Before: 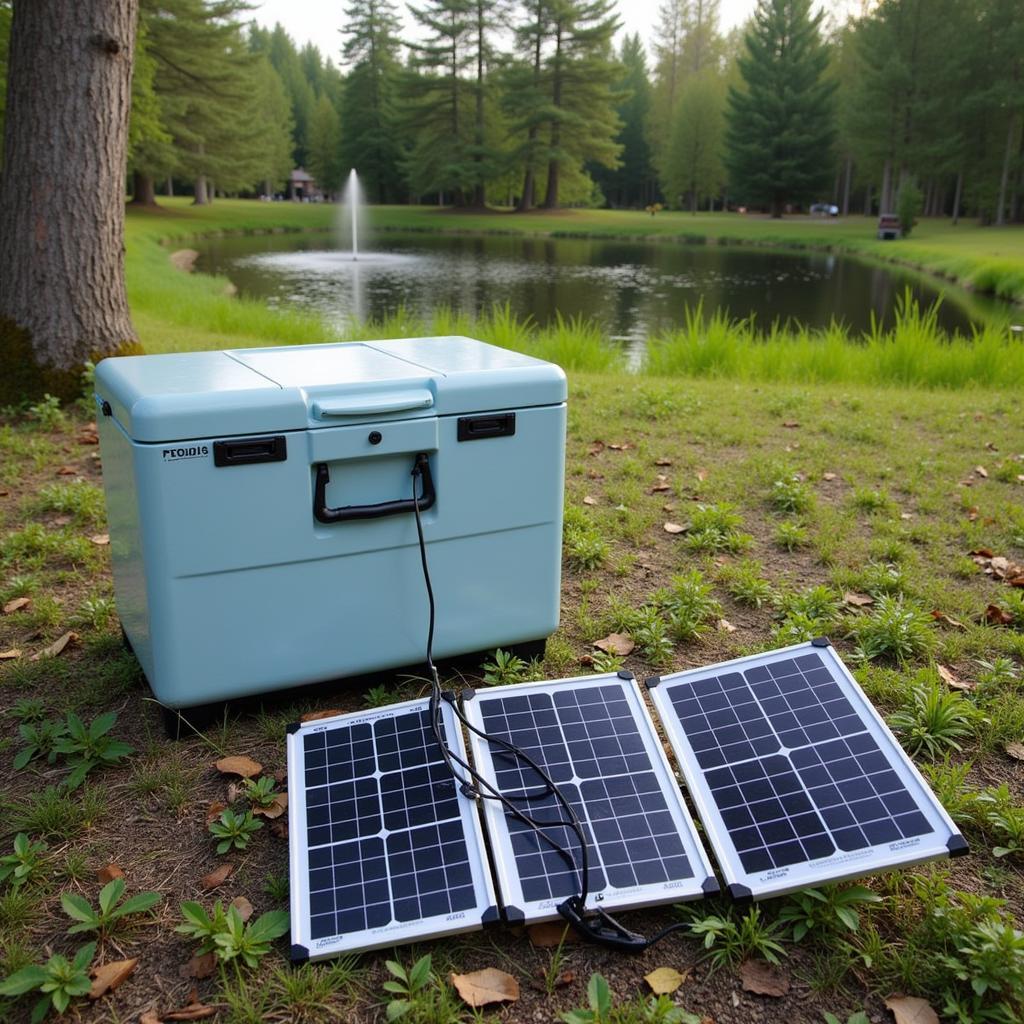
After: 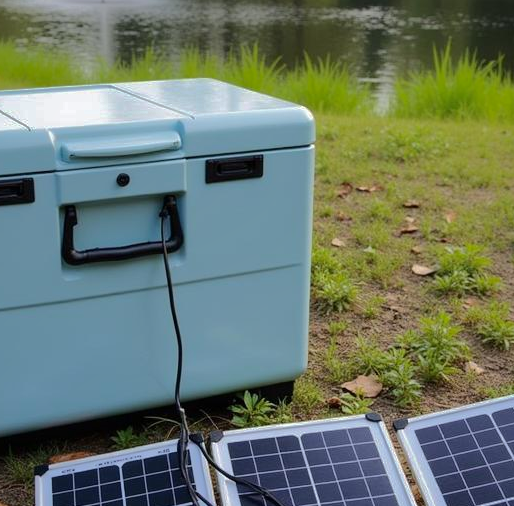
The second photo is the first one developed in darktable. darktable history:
shadows and highlights: shadows -19.48, highlights -73.32
crop: left 24.702%, top 25.21%, right 25.008%, bottom 25.302%
